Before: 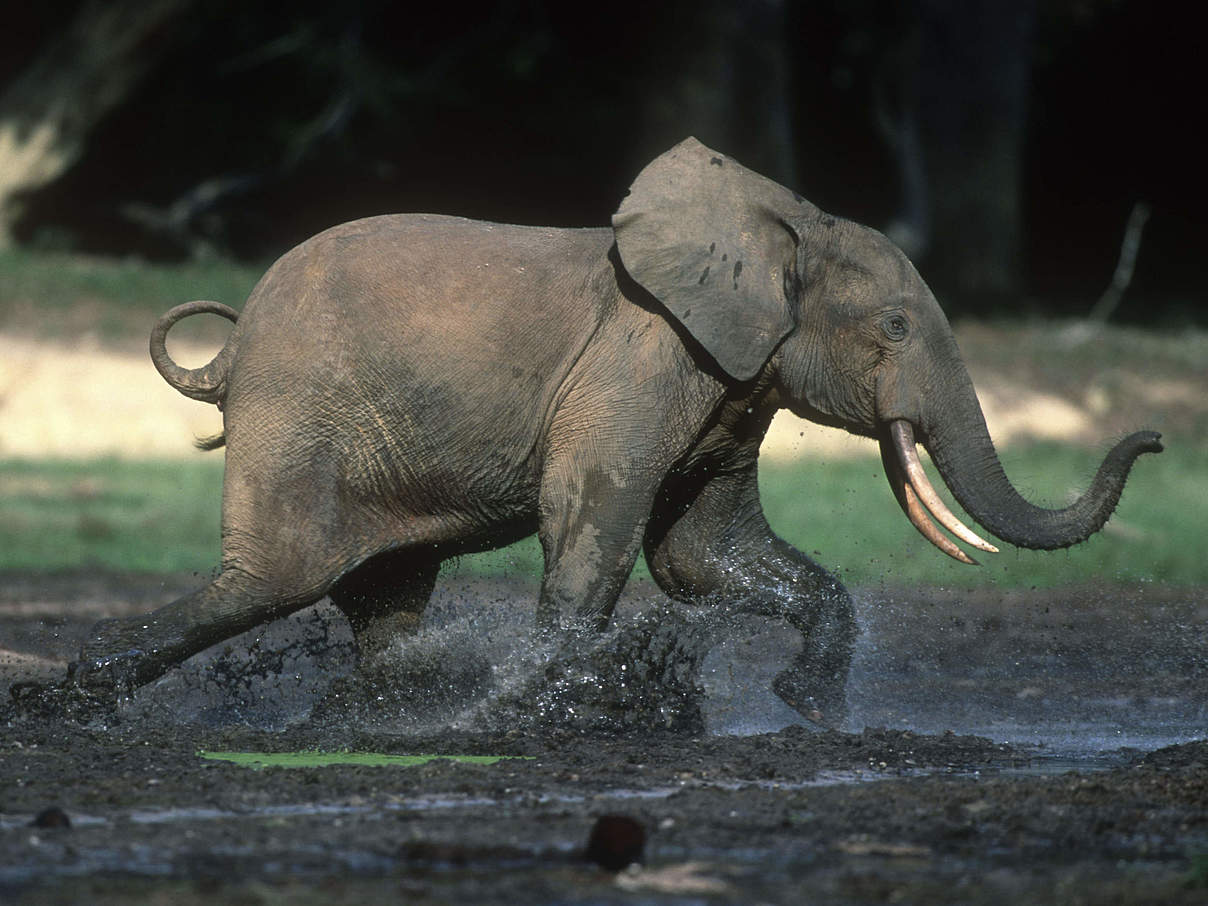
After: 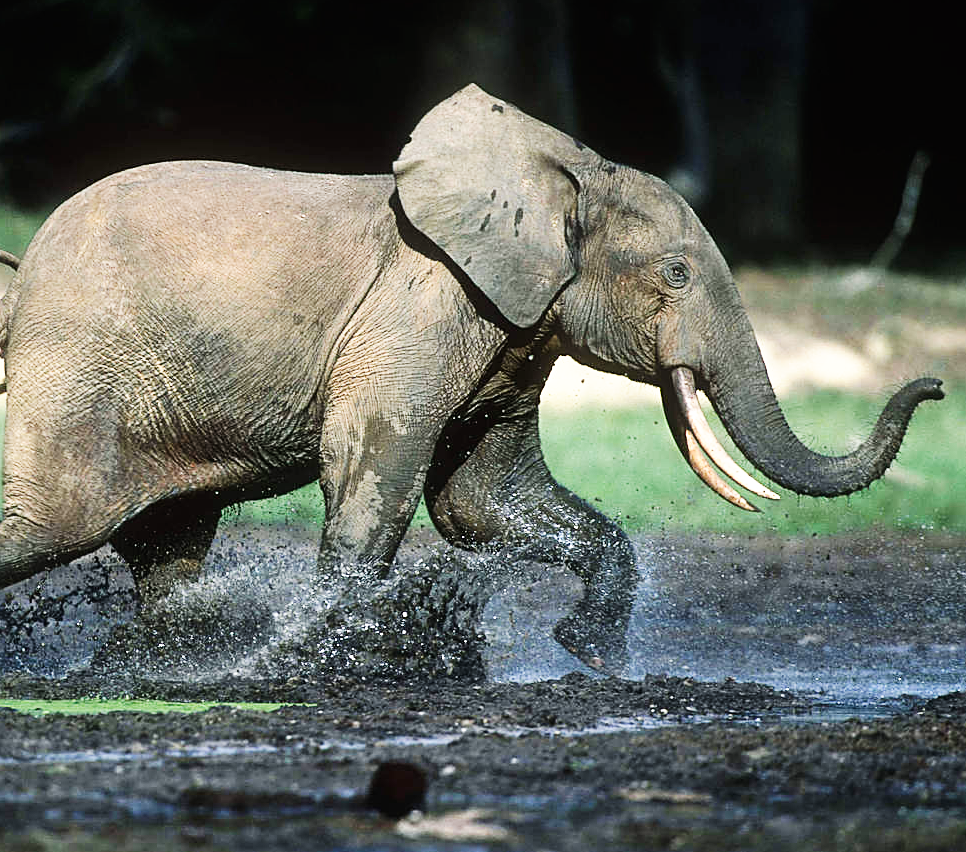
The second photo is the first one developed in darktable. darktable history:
sharpen: on, module defaults
crop and rotate: left 18.197%, top 5.883%, right 1.79%
base curve: curves: ch0 [(0, 0) (0.007, 0.004) (0.027, 0.03) (0.046, 0.07) (0.207, 0.54) (0.442, 0.872) (0.673, 0.972) (1, 1)], preserve colors none
